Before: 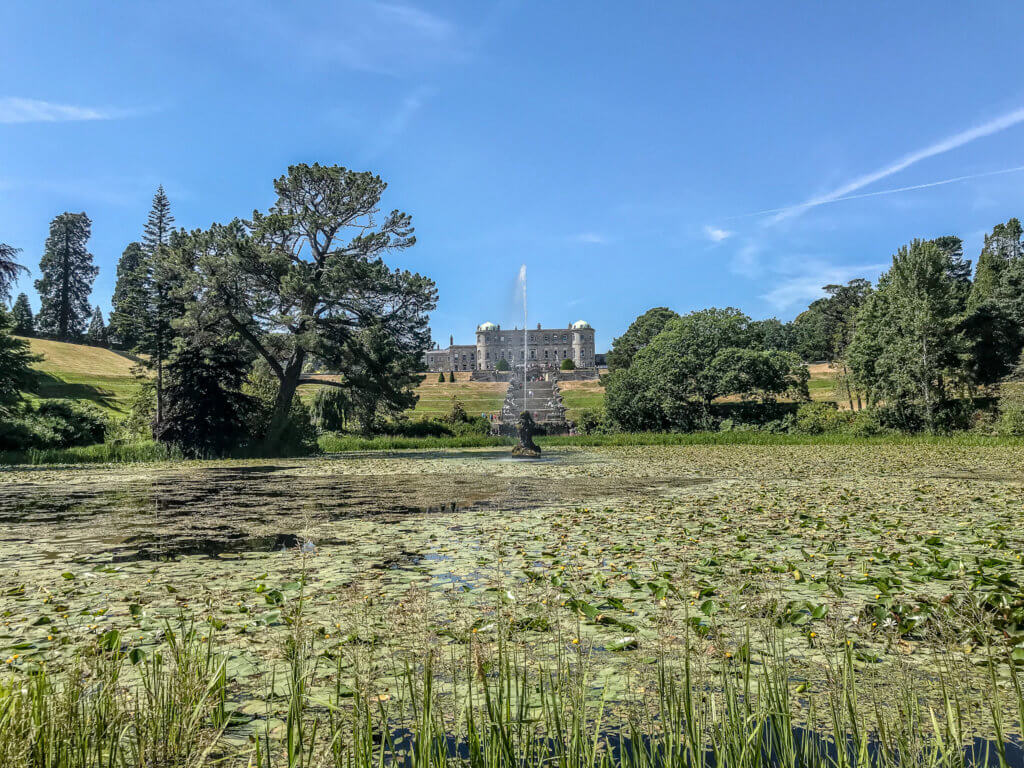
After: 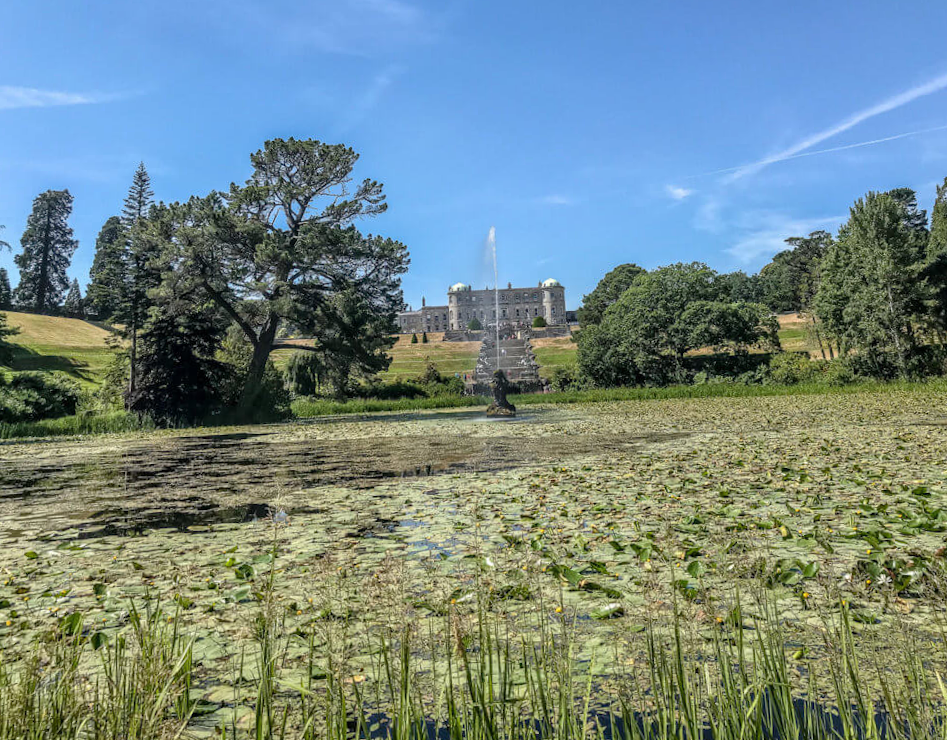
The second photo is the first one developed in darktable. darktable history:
rotate and perspective: rotation -1.68°, lens shift (vertical) -0.146, crop left 0.049, crop right 0.912, crop top 0.032, crop bottom 0.96
color balance rgb: on, module defaults
